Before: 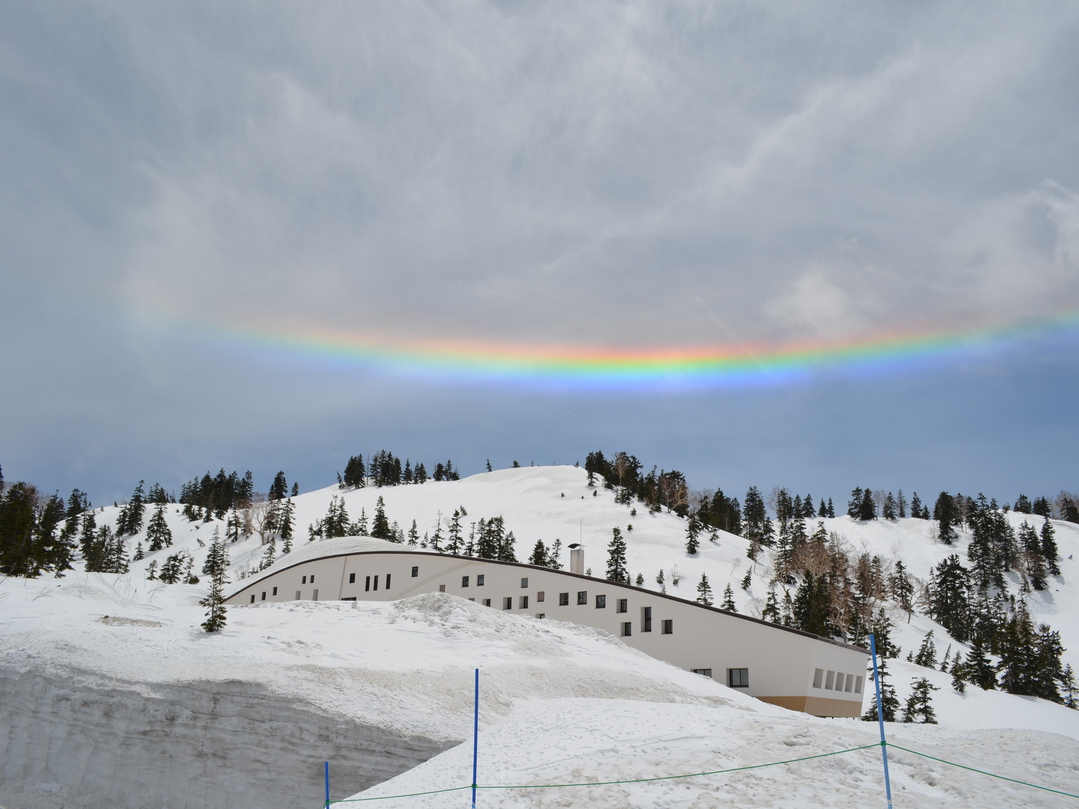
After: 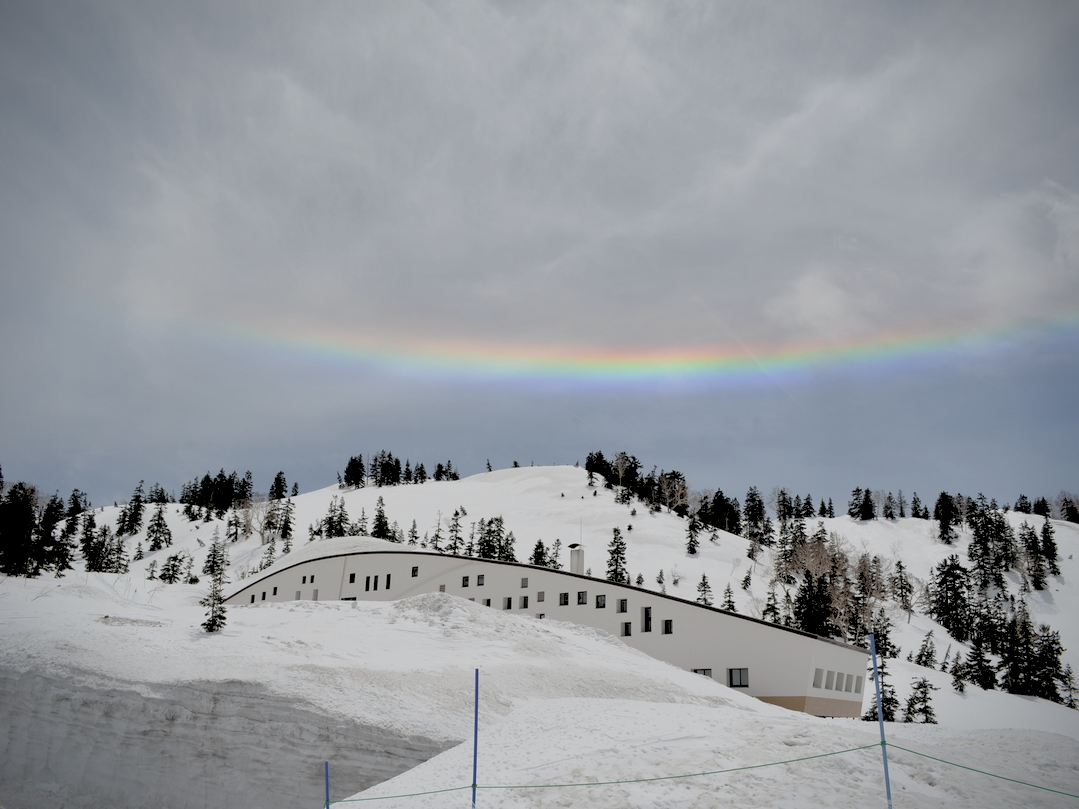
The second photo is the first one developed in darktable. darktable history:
vignetting: fall-off start 88.53%, fall-off radius 44.2%, saturation 0.376, width/height ratio 1.161
color correction: saturation 0.57
rgb levels: preserve colors sum RGB, levels [[0.038, 0.433, 0.934], [0, 0.5, 1], [0, 0.5, 1]]
exposure: black level correction 0.009, exposure -0.159 EV, compensate highlight preservation false
